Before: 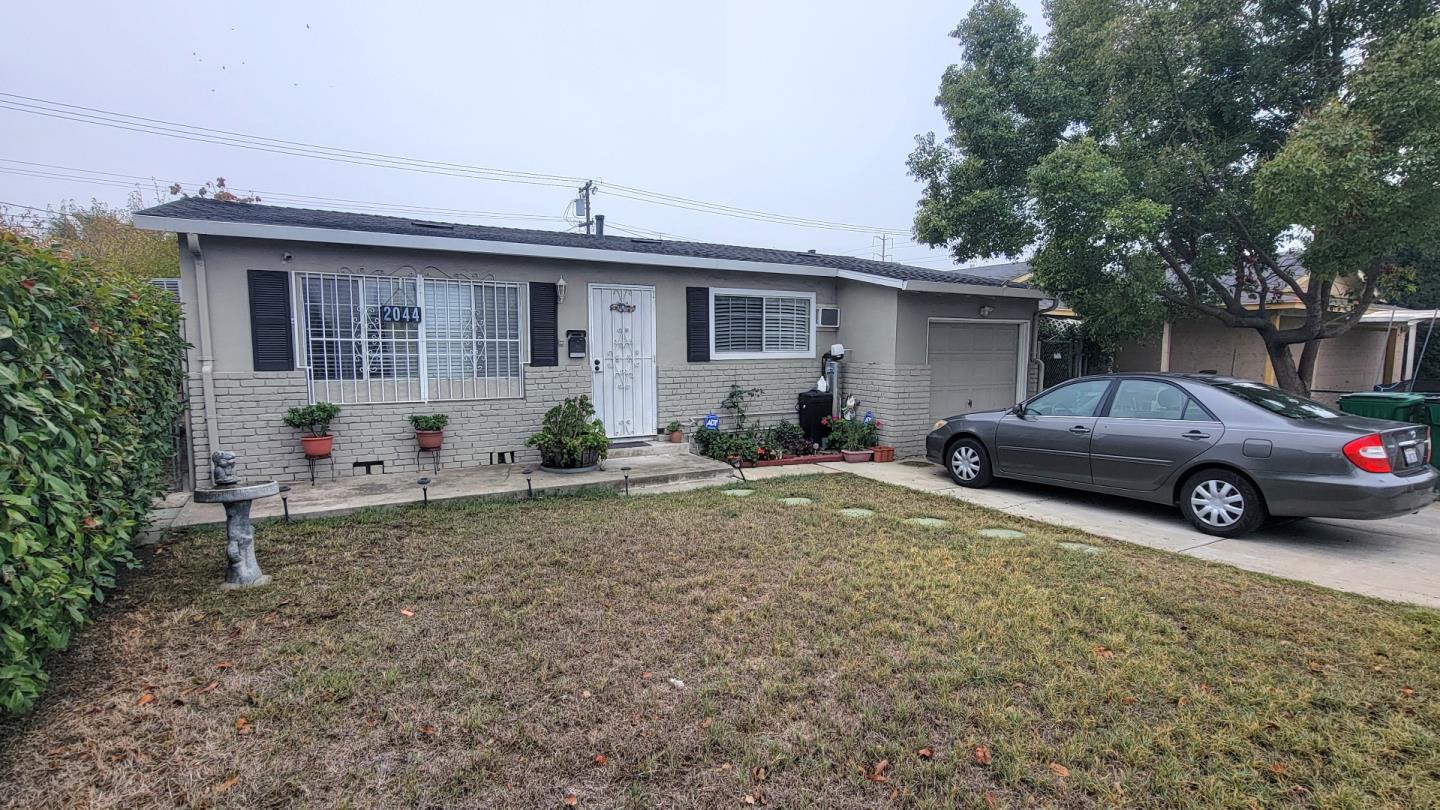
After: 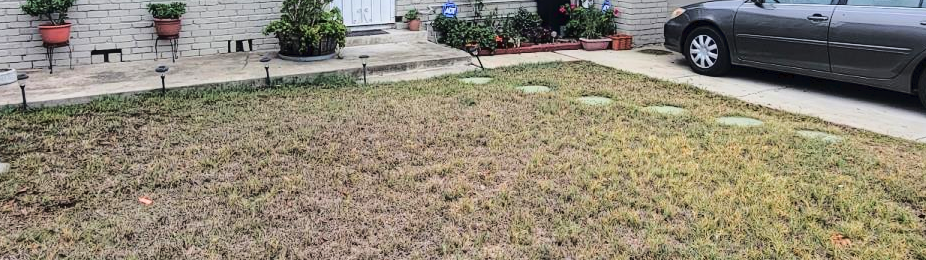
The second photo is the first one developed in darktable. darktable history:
tone curve: curves: ch0 [(0, 0) (0.003, 0.023) (0.011, 0.029) (0.025, 0.037) (0.044, 0.047) (0.069, 0.057) (0.1, 0.075) (0.136, 0.103) (0.177, 0.145) (0.224, 0.193) (0.277, 0.266) (0.335, 0.362) (0.399, 0.473) (0.468, 0.569) (0.543, 0.655) (0.623, 0.73) (0.709, 0.804) (0.801, 0.874) (0.898, 0.924) (1, 1)], color space Lab, linked channels, preserve colors none
crop: left 18.225%, top 50.934%, right 17.426%, bottom 16.897%
